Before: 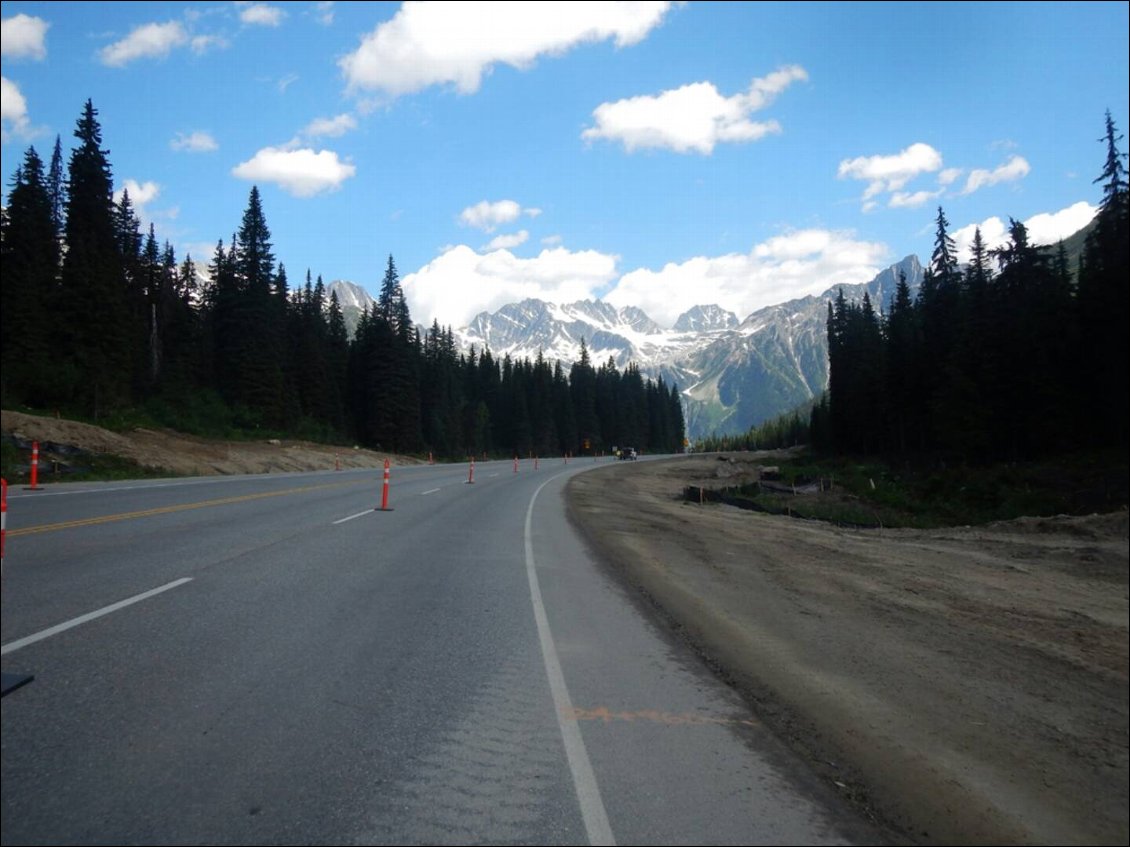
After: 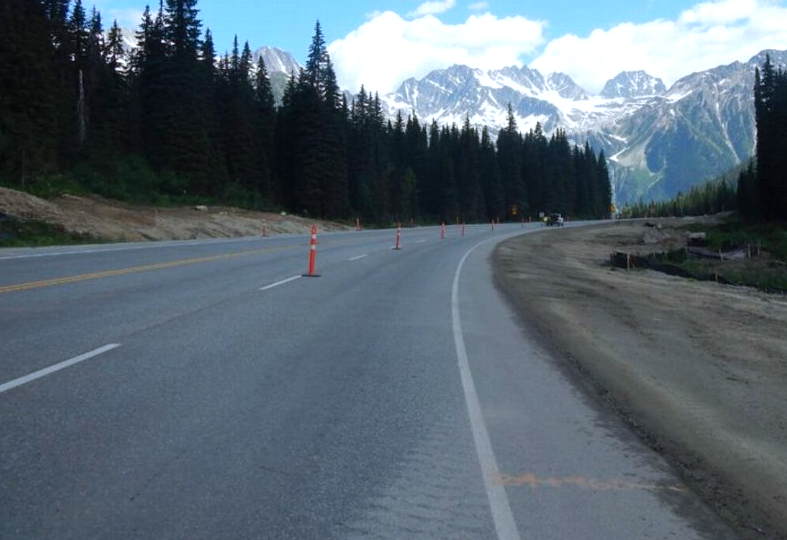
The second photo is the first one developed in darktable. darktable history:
crop: left 6.509%, top 27.696%, right 23.817%, bottom 8.455%
shadows and highlights: shadows 37.65, highlights -27.65, soften with gaussian
exposure: black level correction 0, exposure 0.199 EV, compensate highlight preservation false
color calibration: gray › normalize channels true, x 0.366, y 0.379, temperature 4393.79 K, gamut compression 0.024
